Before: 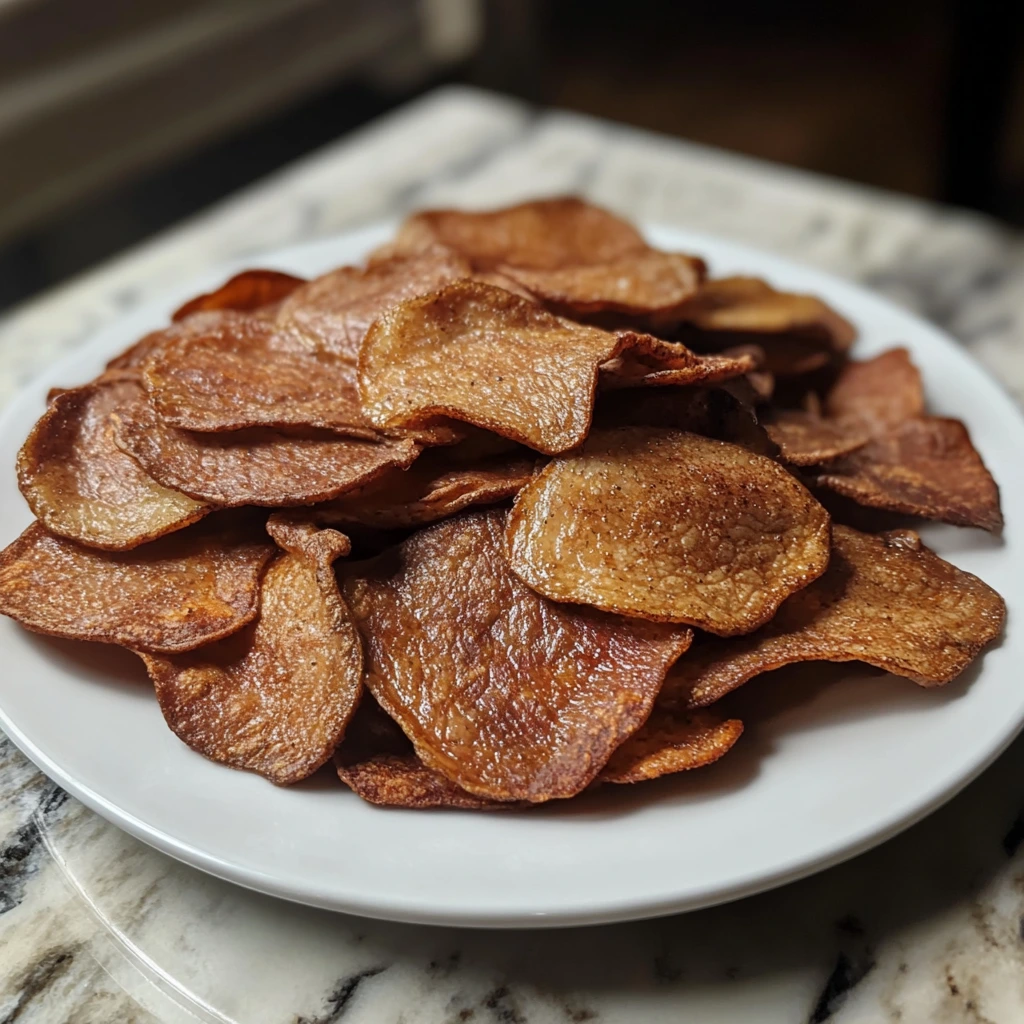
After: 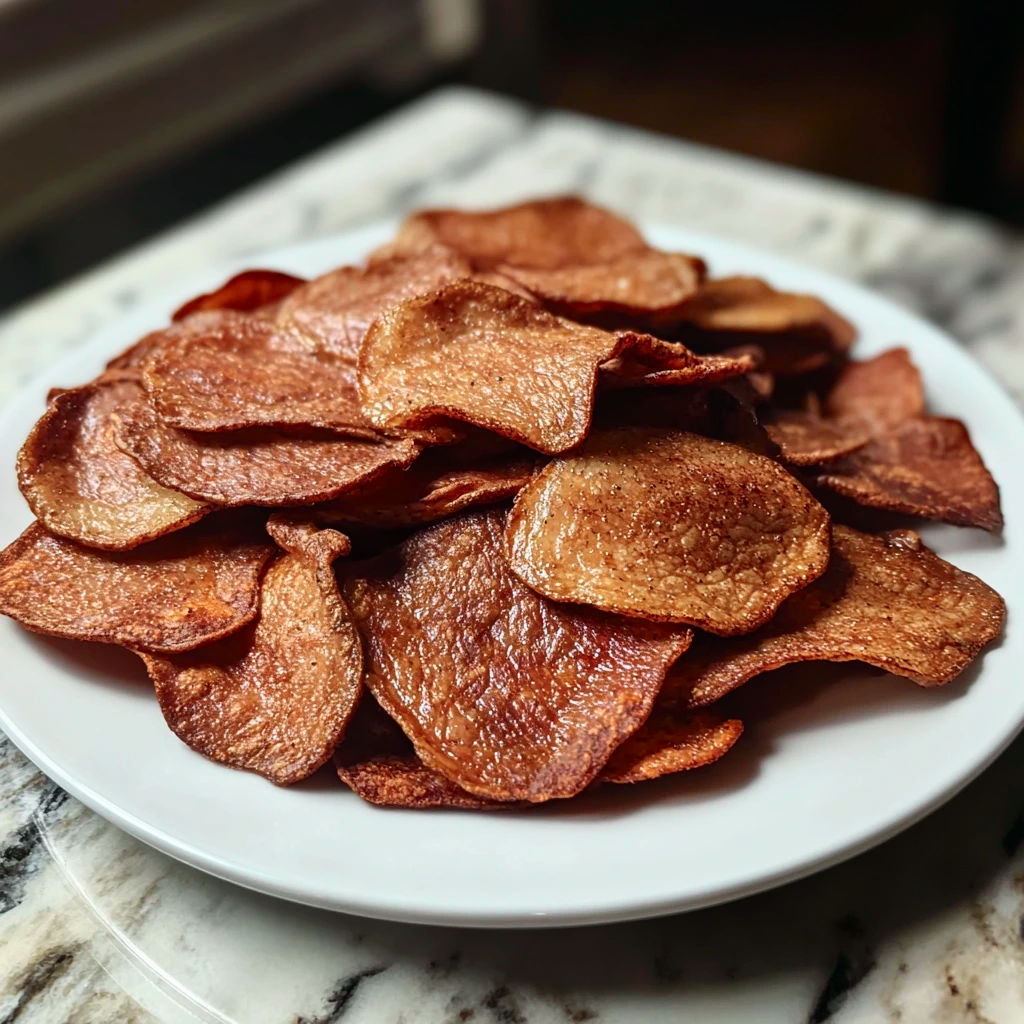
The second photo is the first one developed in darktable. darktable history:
contrast brightness saturation: saturation -0.05
tone curve: curves: ch0 [(0, 0.01) (0.037, 0.032) (0.131, 0.108) (0.275, 0.258) (0.483, 0.512) (0.61, 0.661) (0.696, 0.76) (0.792, 0.867) (0.911, 0.955) (0.997, 0.995)]; ch1 [(0, 0) (0.308, 0.268) (0.425, 0.383) (0.503, 0.502) (0.529, 0.543) (0.706, 0.754) (0.869, 0.907) (1, 1)]; ch2 [(0, 0) (0.228, 0.196) (0.336, 0.315) (0.399, 0.403) (0.485, 0.487) (0.502, 0.502) (0.525, 0.523) (0.545, 0.552) (0.587, 0.61) (0.636, 0.654) (0.711, 0.729) (0.855, 0.87) (0.998, 0.977)], color space Lab, independent channels, preserve colors none
